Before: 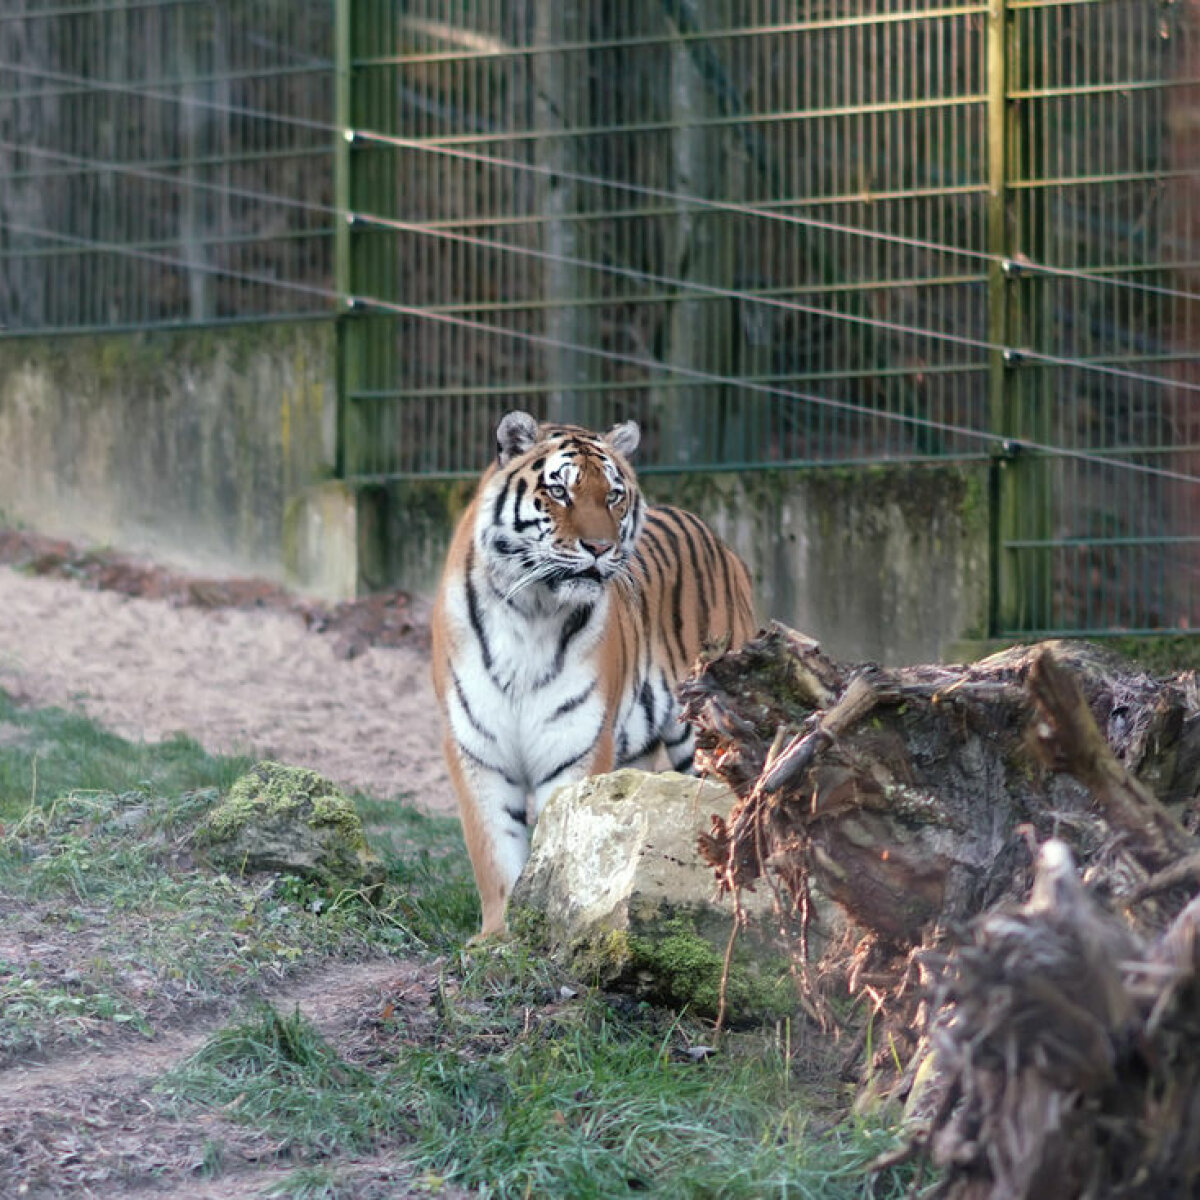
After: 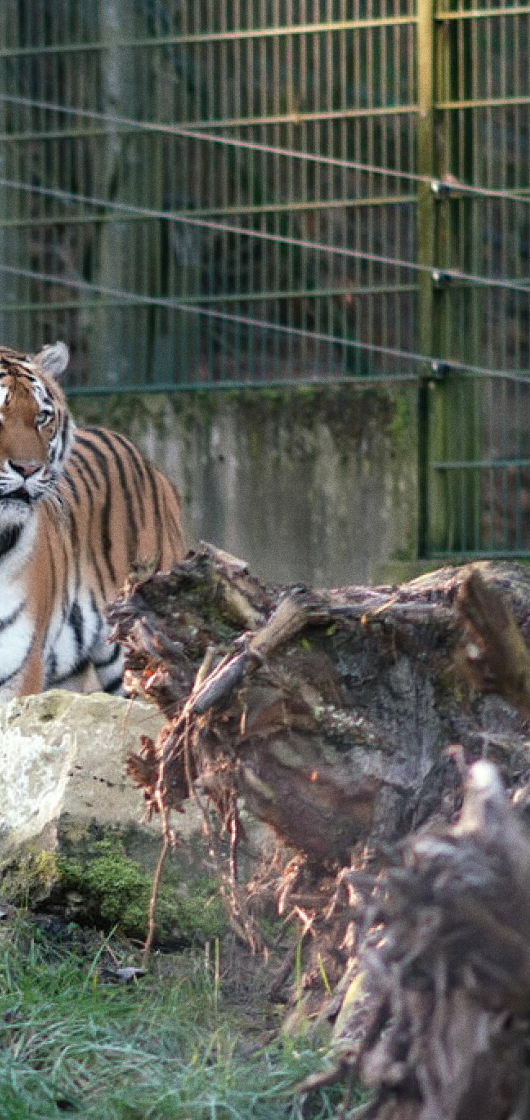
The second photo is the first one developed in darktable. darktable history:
crop: left 47.628%, top 6.643%, right 7.874%
grain: coarseness 0.09 ISO
